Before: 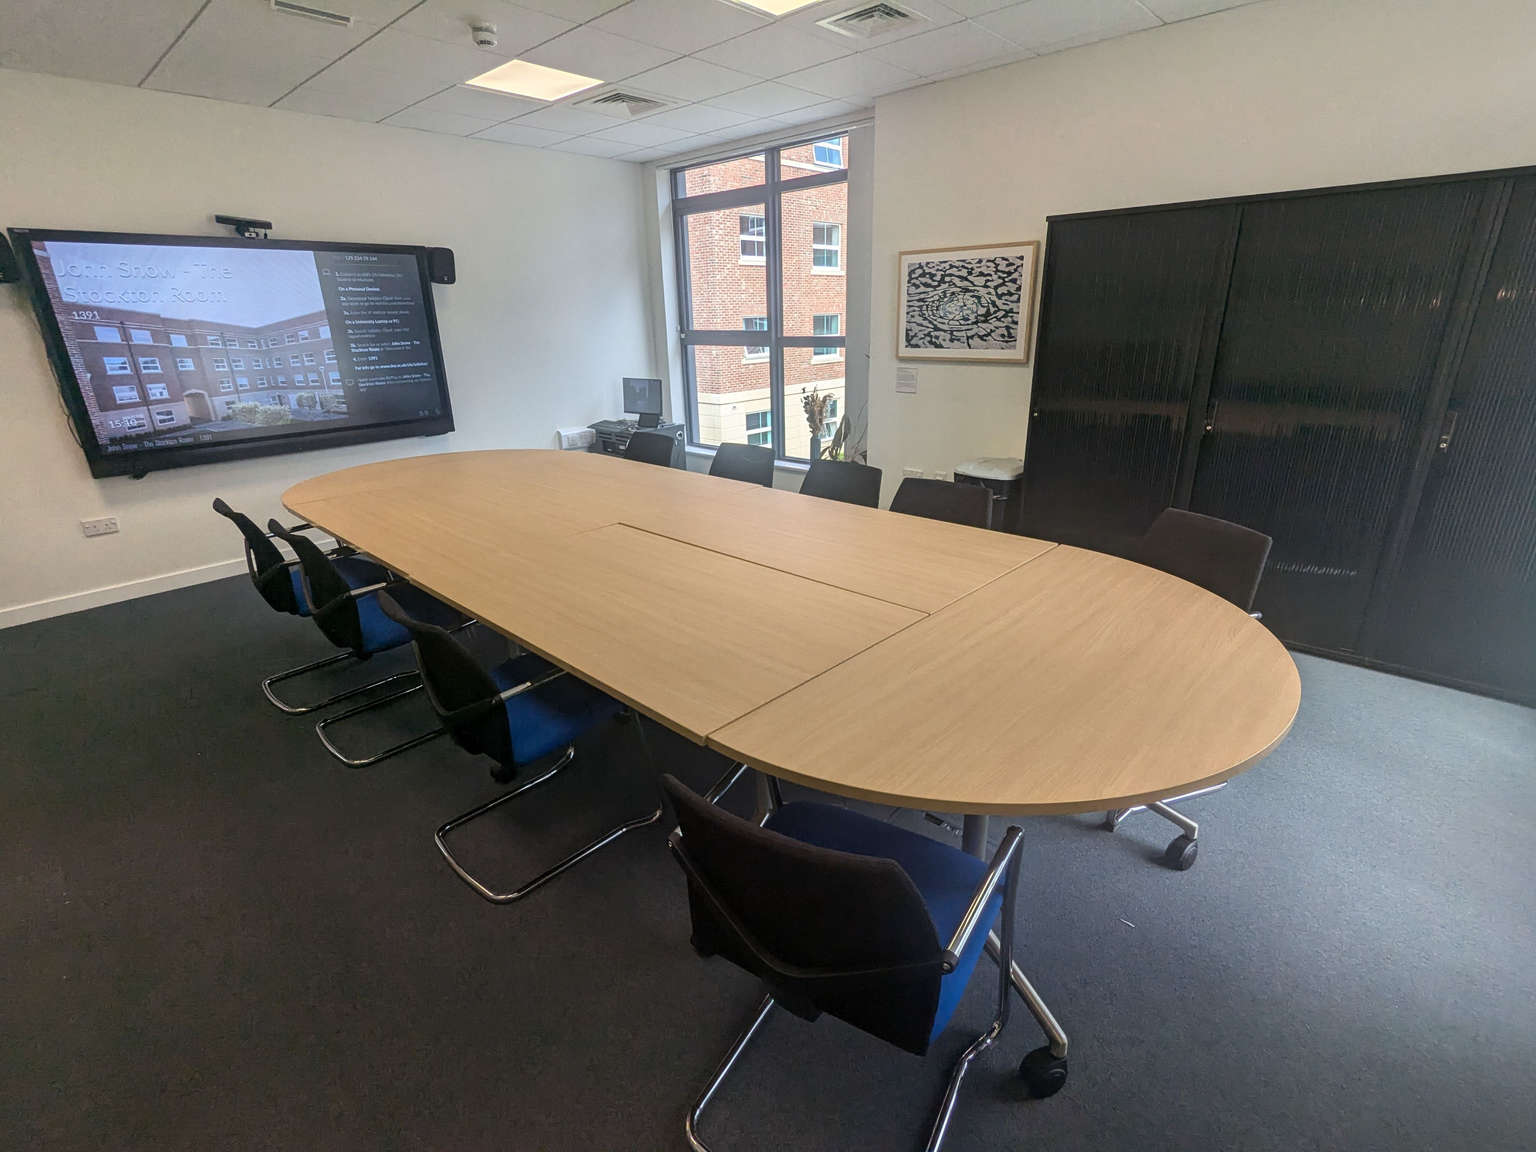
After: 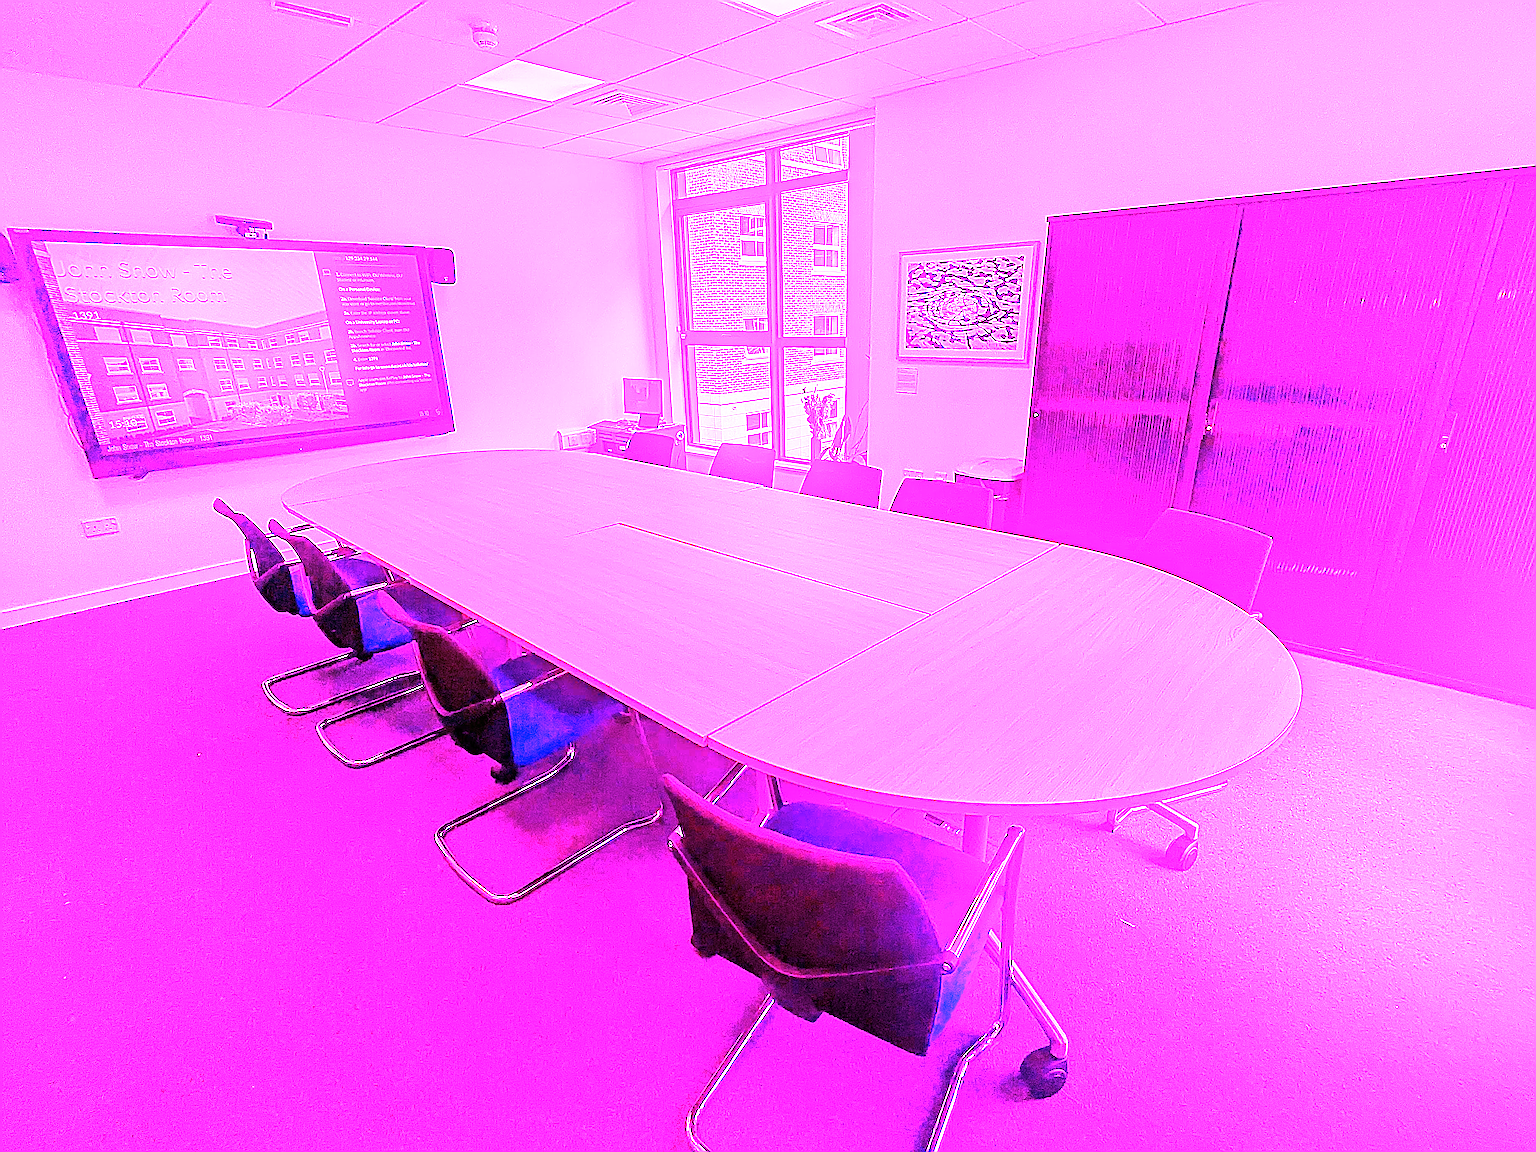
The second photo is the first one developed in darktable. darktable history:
white balance: red 8, blue 8
sharpen: on, module defaults
